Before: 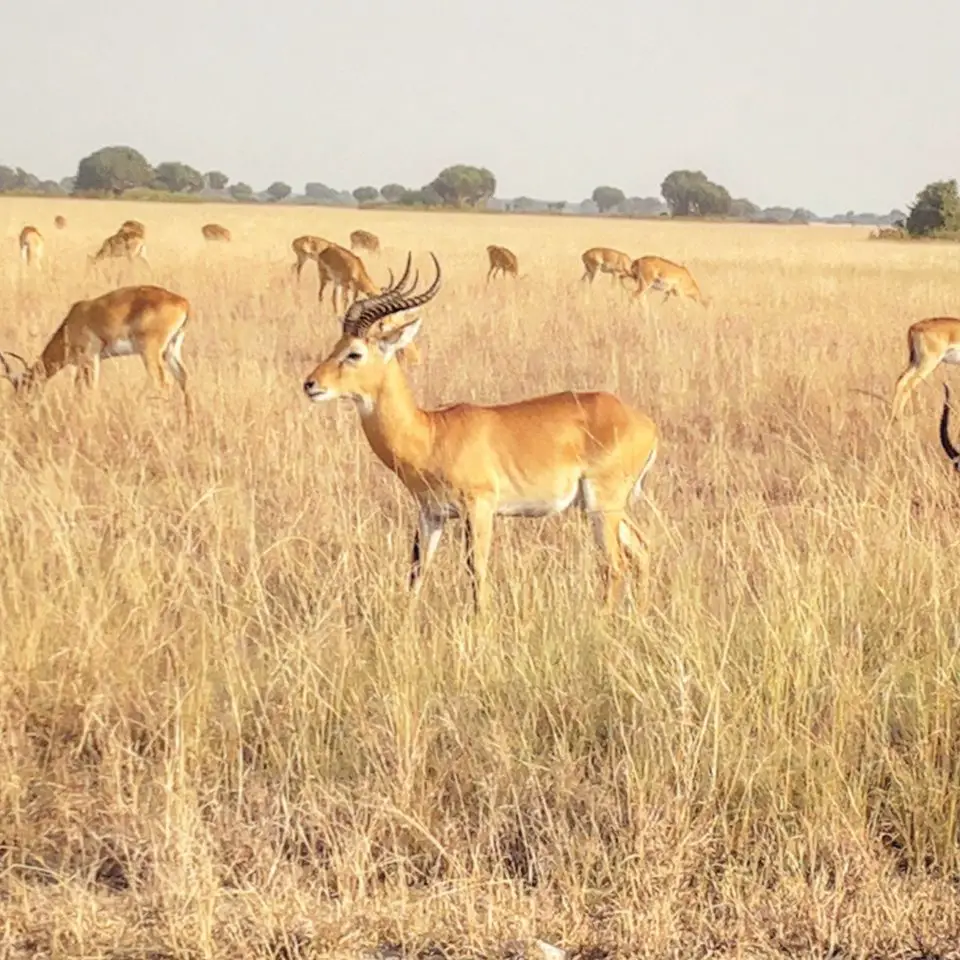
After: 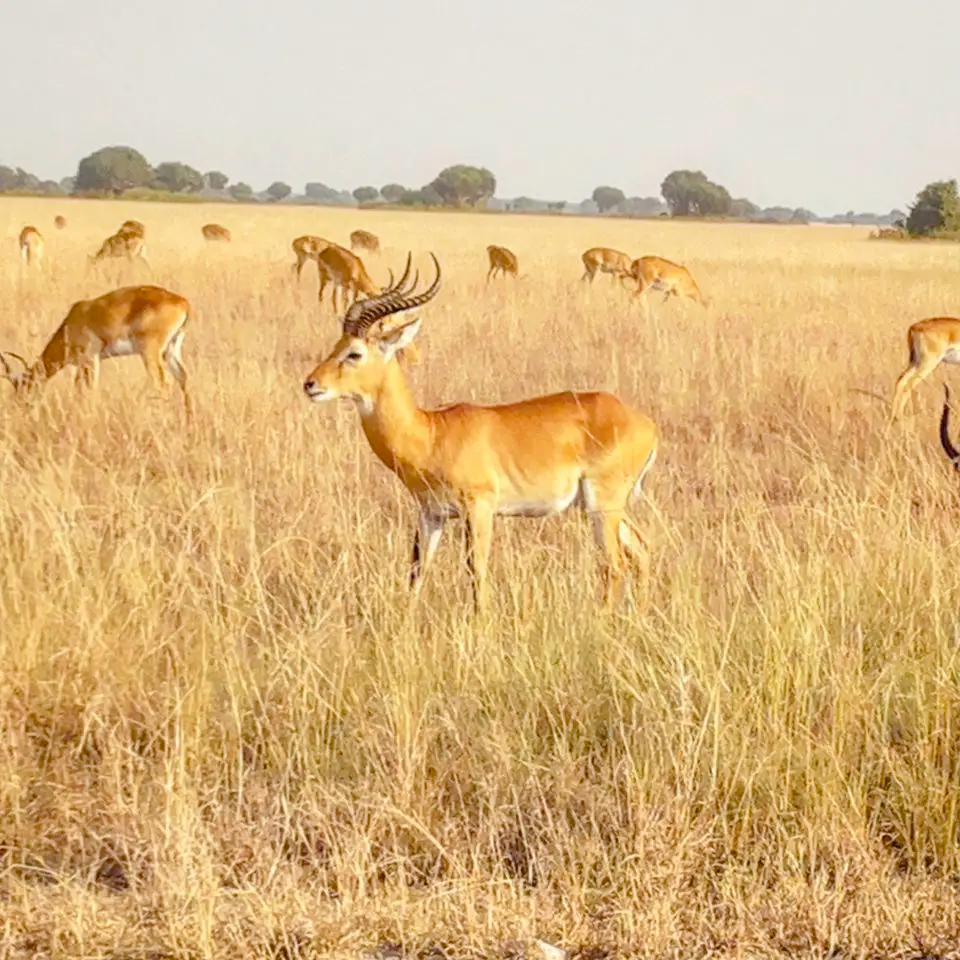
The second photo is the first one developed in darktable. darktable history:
rgb curve: curves: ch0 [(0, 0) (0.093, 0.159) (0.241, 0.265) (0.414, 0.42) (1, 1)], compensate middle gray true, preserve colors basic power
color balance rgb: perceptual saturation grading › global saturation 35%, perceptual saturation grading › highlights -25%, perceptual saturation grading › shadows 25%, global vibrance 10%
